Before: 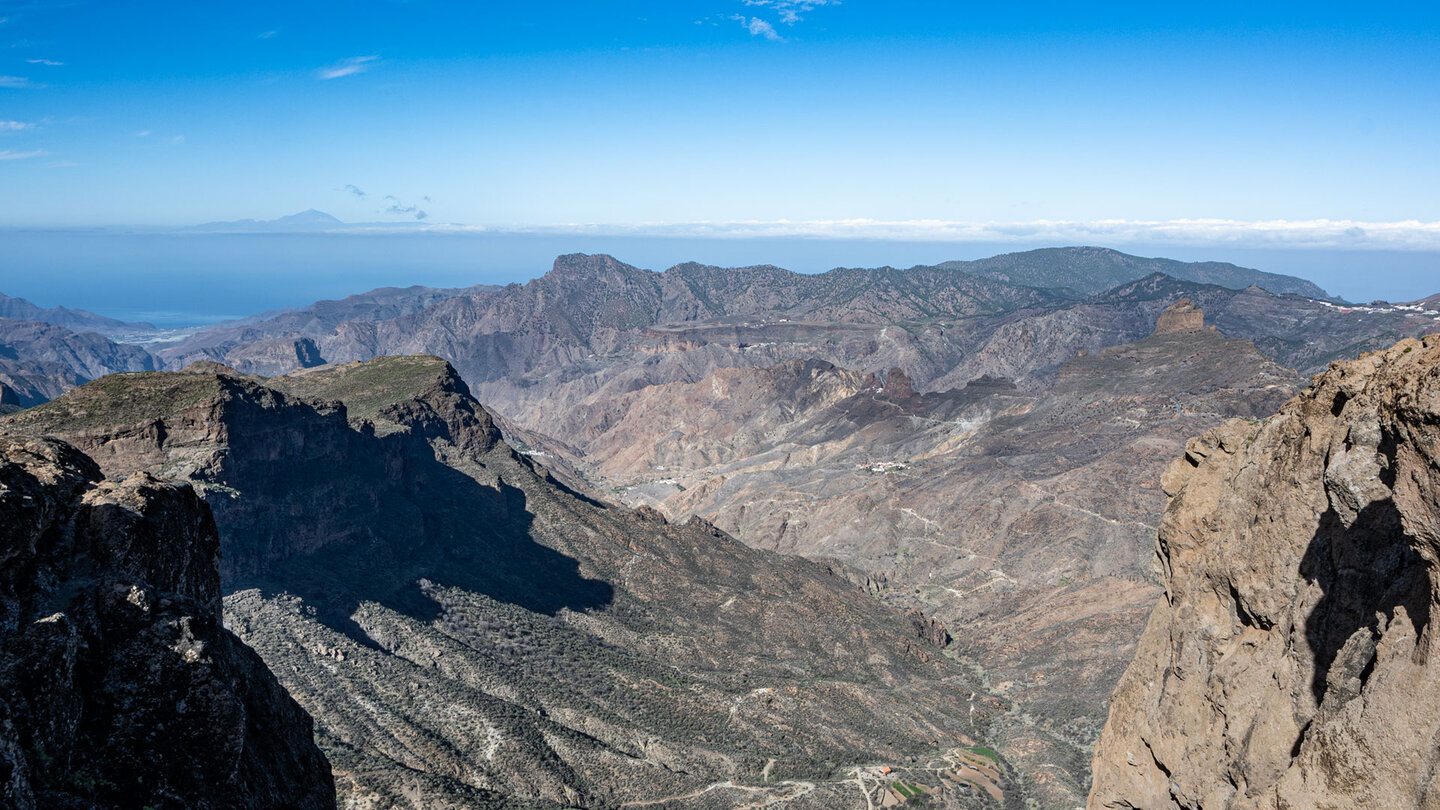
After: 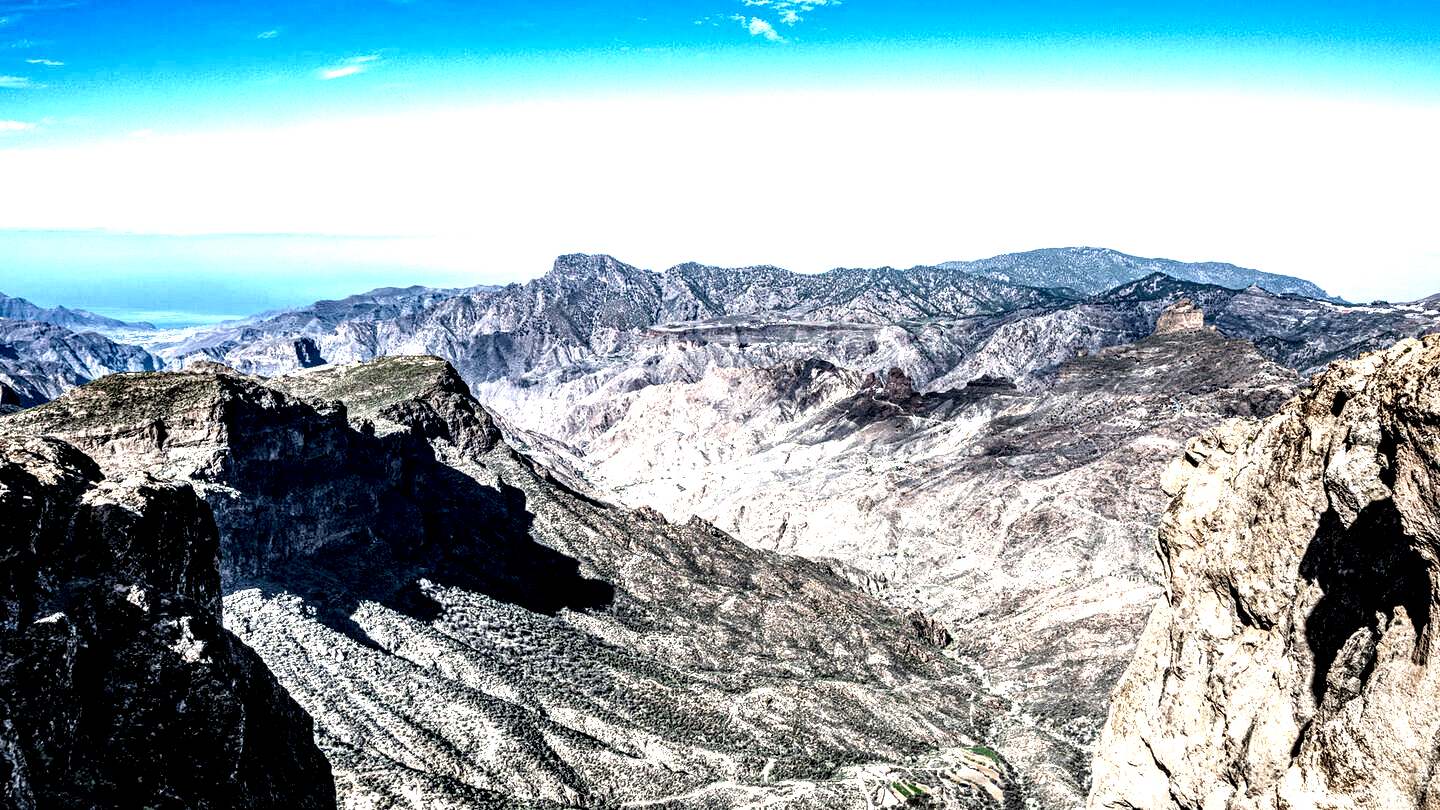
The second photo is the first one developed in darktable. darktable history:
tone equalizer: -8 EV -0.711 EV, -7 EV -0.723 EV, -6 EV -0.64 EV, -5 EV -0.42 EV, -3 EV 0.404 EV, -2 EV 0.6 EV, -1 EV 0.676 EV, +0 EV 0.741 EV, mask exposure compensation -0.504 EV
local contrast: highlights 109%, shadows 43%, detail 291%
exposure: exposure 0.406 EV, compensate exposure bias true, compensate highlight preservation false
